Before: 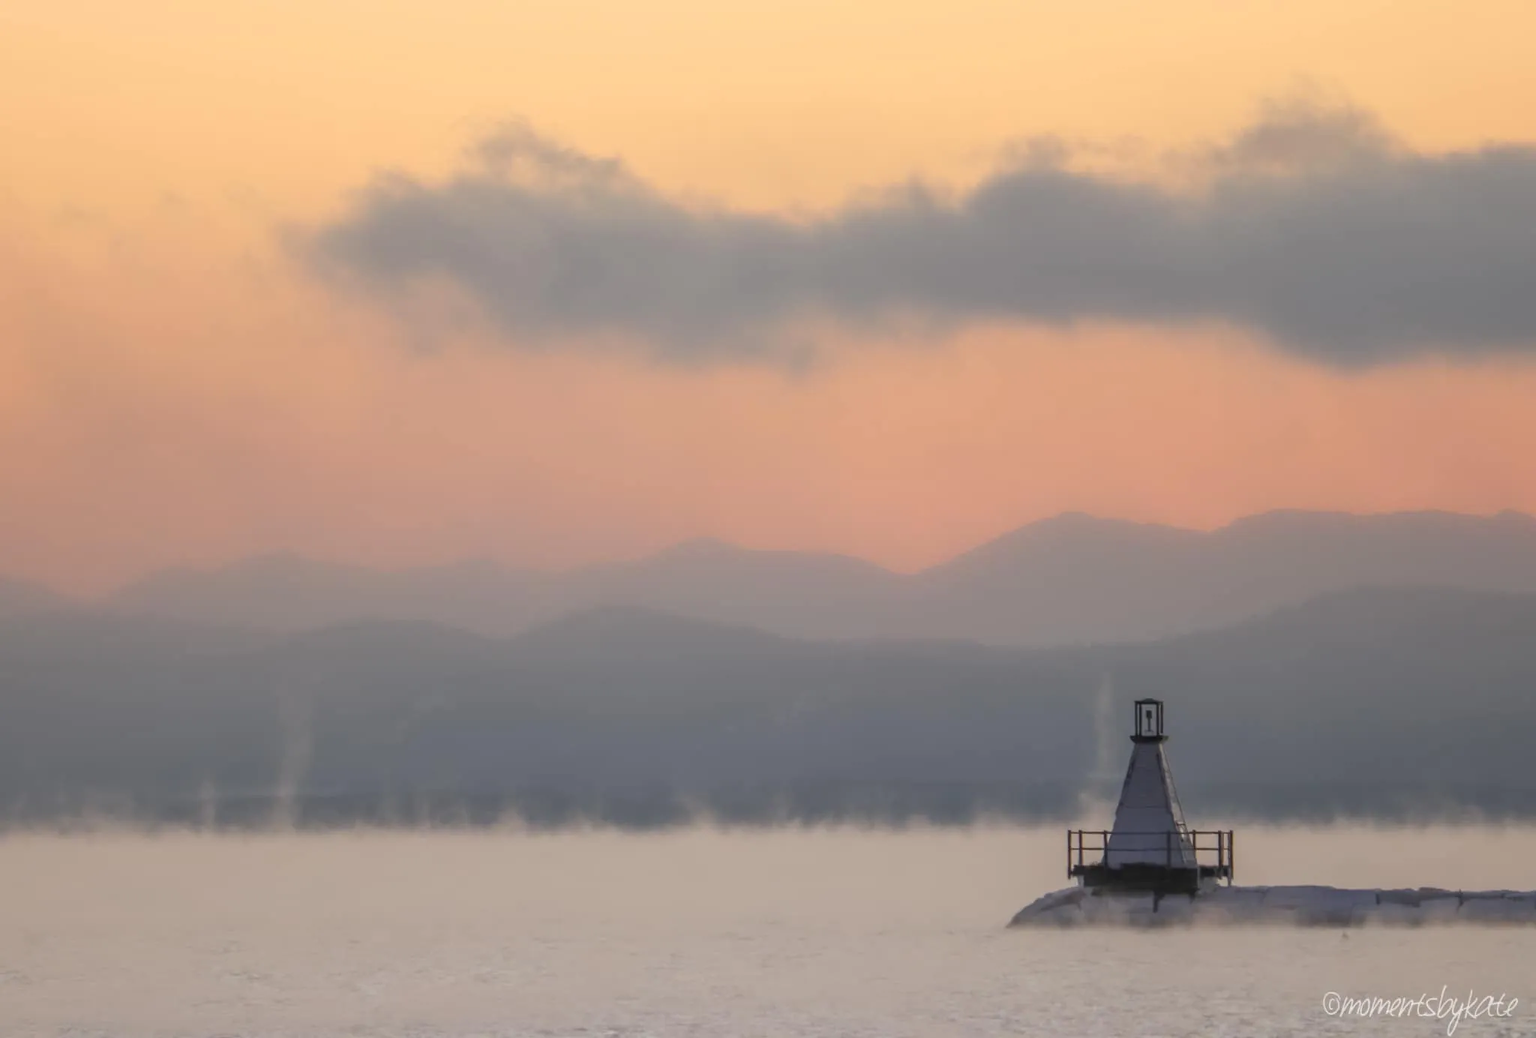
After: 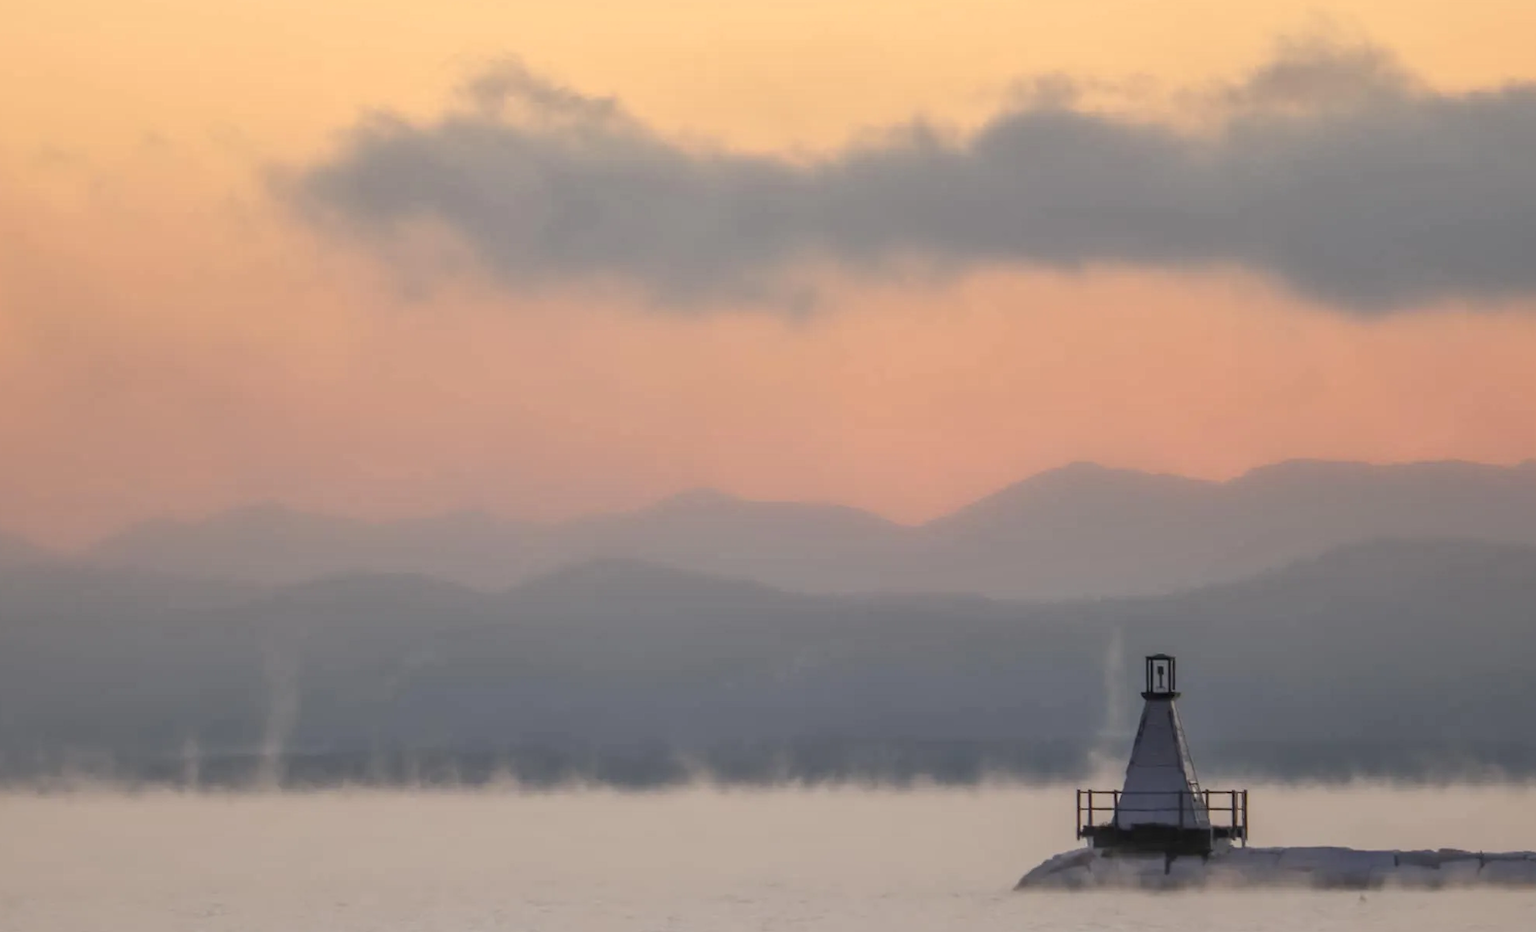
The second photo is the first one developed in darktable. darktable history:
crop: left 1.507%, top 6.147%, right 1.379%, bottom 6.637%
local contrast: mode bilateral grid, contrast 20, coarseness 50, detail 120%, midtone range 0.2
